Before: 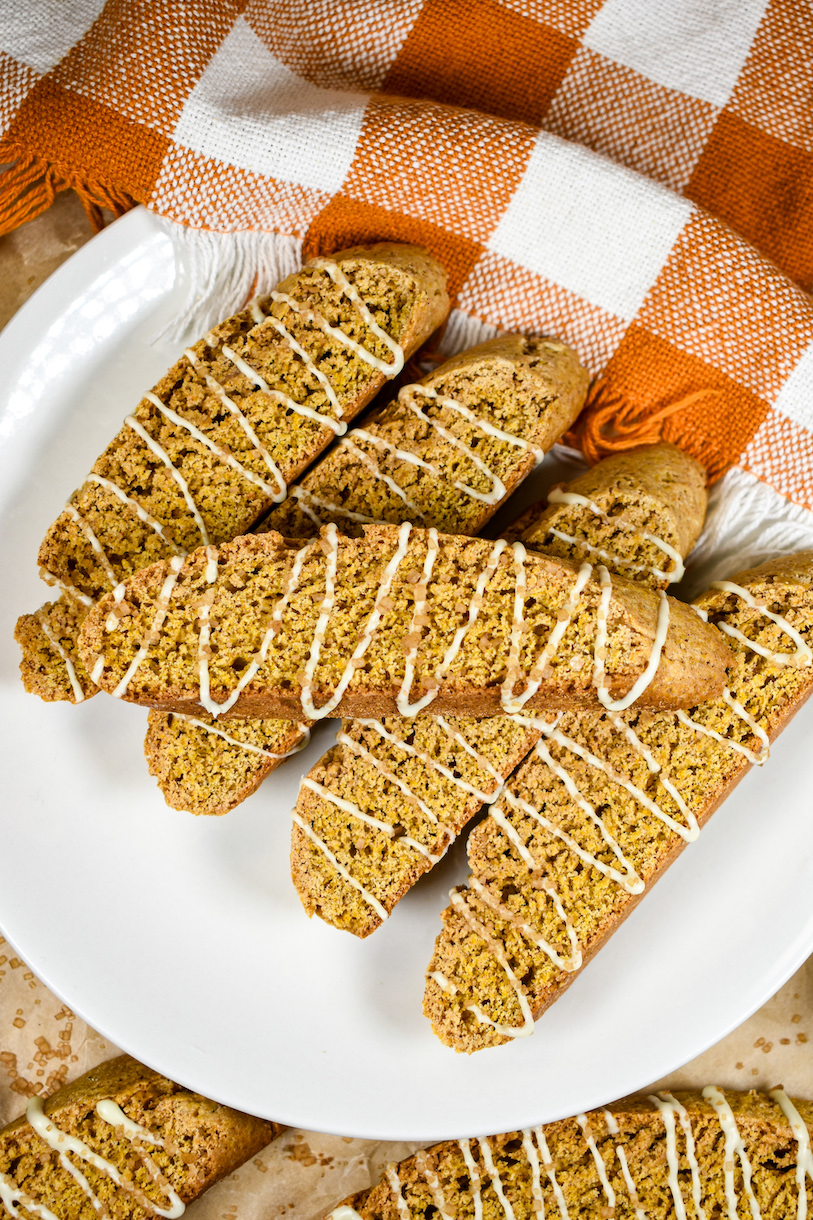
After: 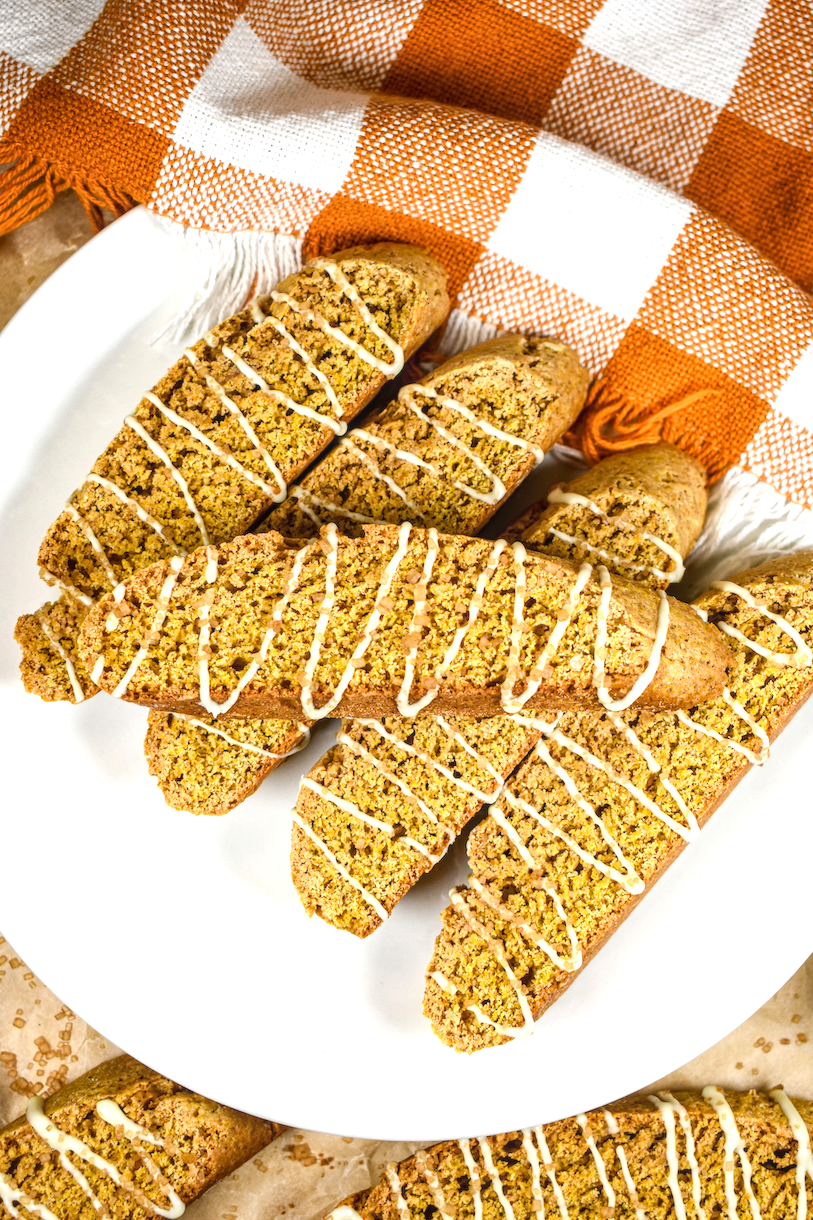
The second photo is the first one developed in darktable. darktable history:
contrast equalizer: octaves 7, y [[0.6 ×6], [0.55 ×6], [0 ×6], [0 ×6], [0 ×6]], mix -0.2
exposure: black level correction 0, exposure 1.1 EV, compensate exposure bias true, compensate highlight preservation false
local contrast: on, module defaults
